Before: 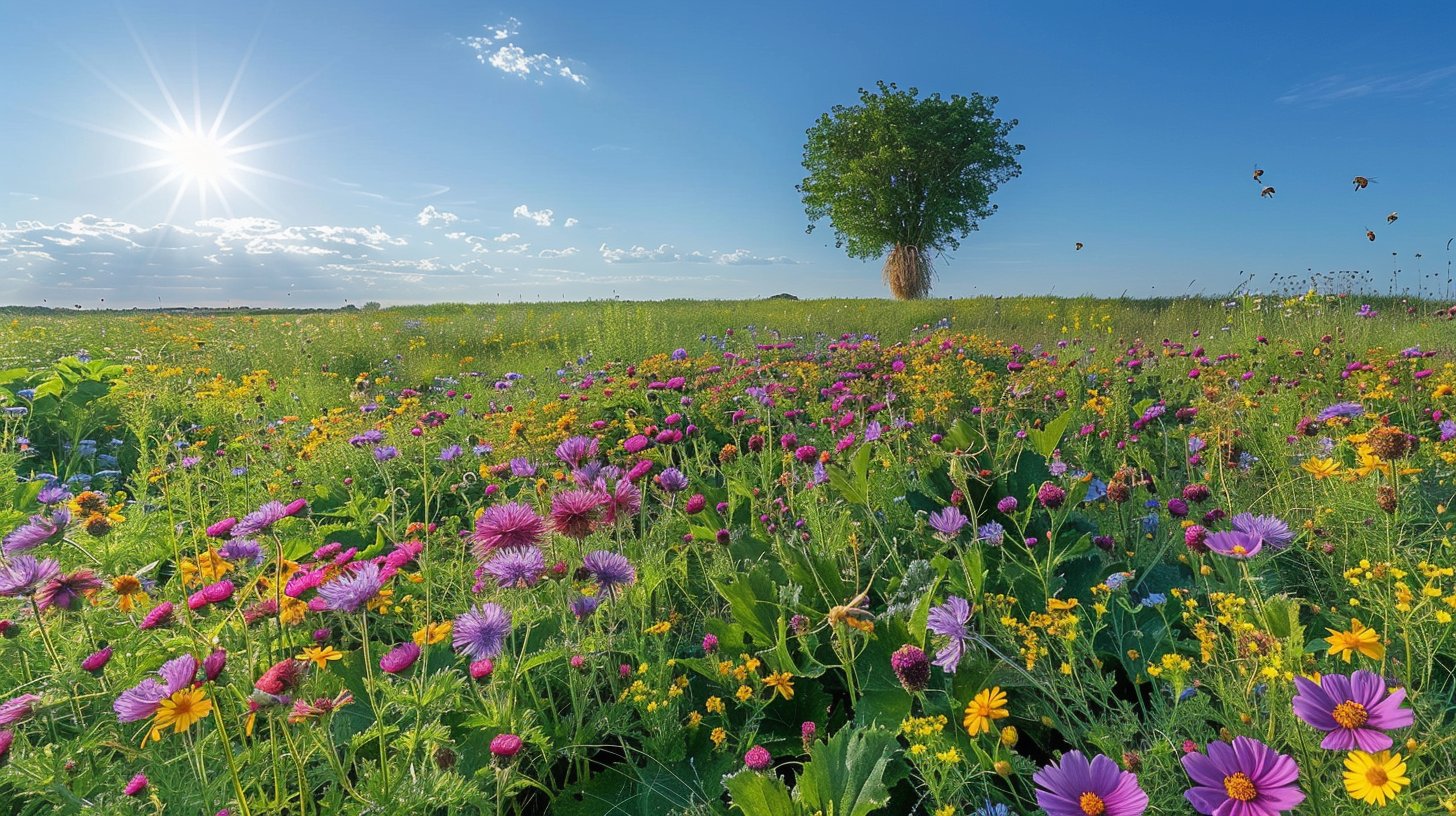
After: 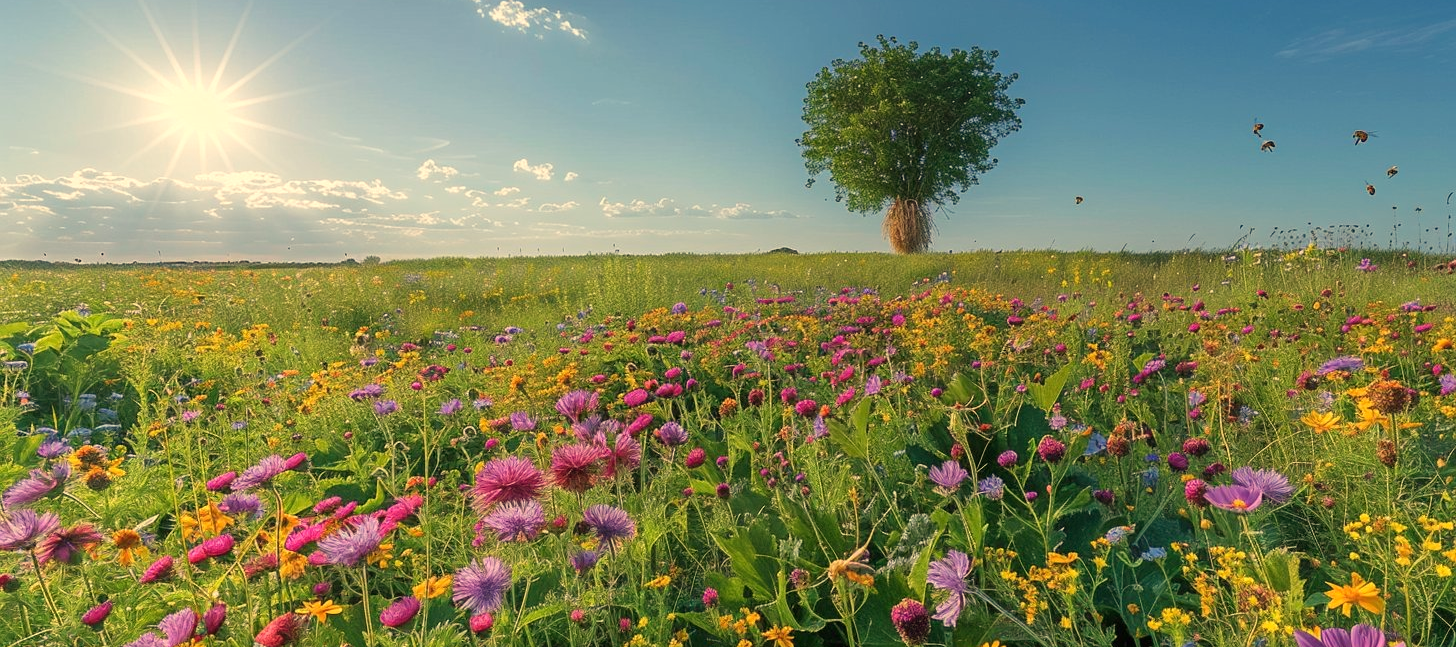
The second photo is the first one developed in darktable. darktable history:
white balance: red 1.123, blue 0.83
crop and rotate: top 5.667%, bottom 14.937%
